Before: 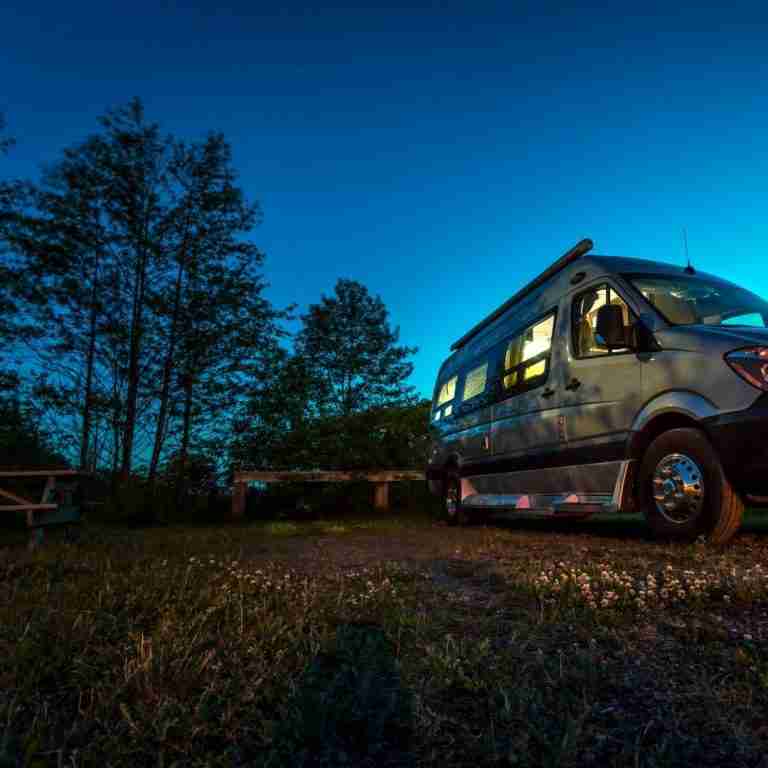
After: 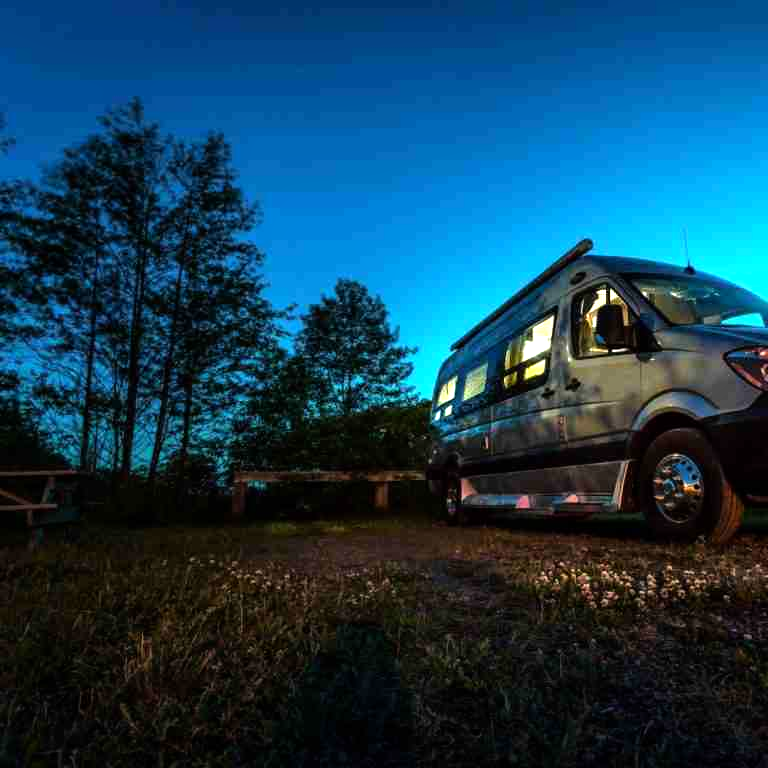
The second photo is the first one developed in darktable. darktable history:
tone equalizer: -8 EV -0.728 EV, -7 EV -0.739 EV, -6 EV -0.607 EV, -5 EV -0.36 EV, -3 EV 0.401 EV, -2 EV 0.6 EV, -1 EV 0.698 EV, +0 EV 0.724 EV
